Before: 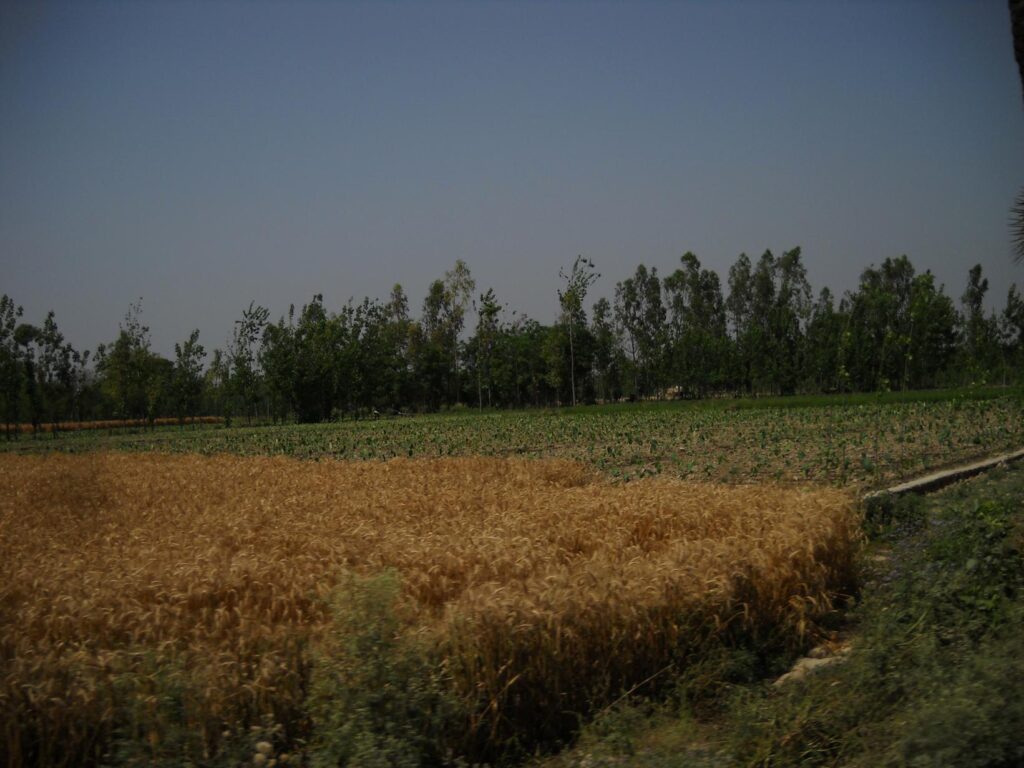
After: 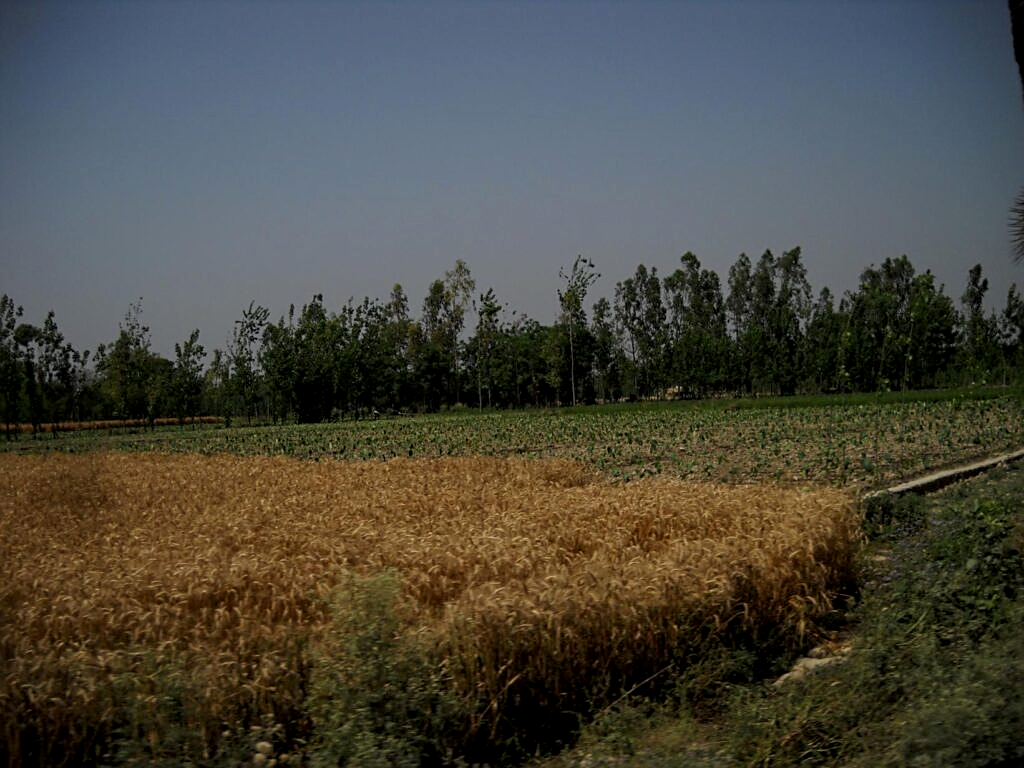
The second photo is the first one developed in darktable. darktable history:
white balance: emerald 1
sharpen: on, module defaults
exposure: black level correction 0.001, exposure 0.014 EV, compensate highlight preservation false
local contrast: on, module defaults
